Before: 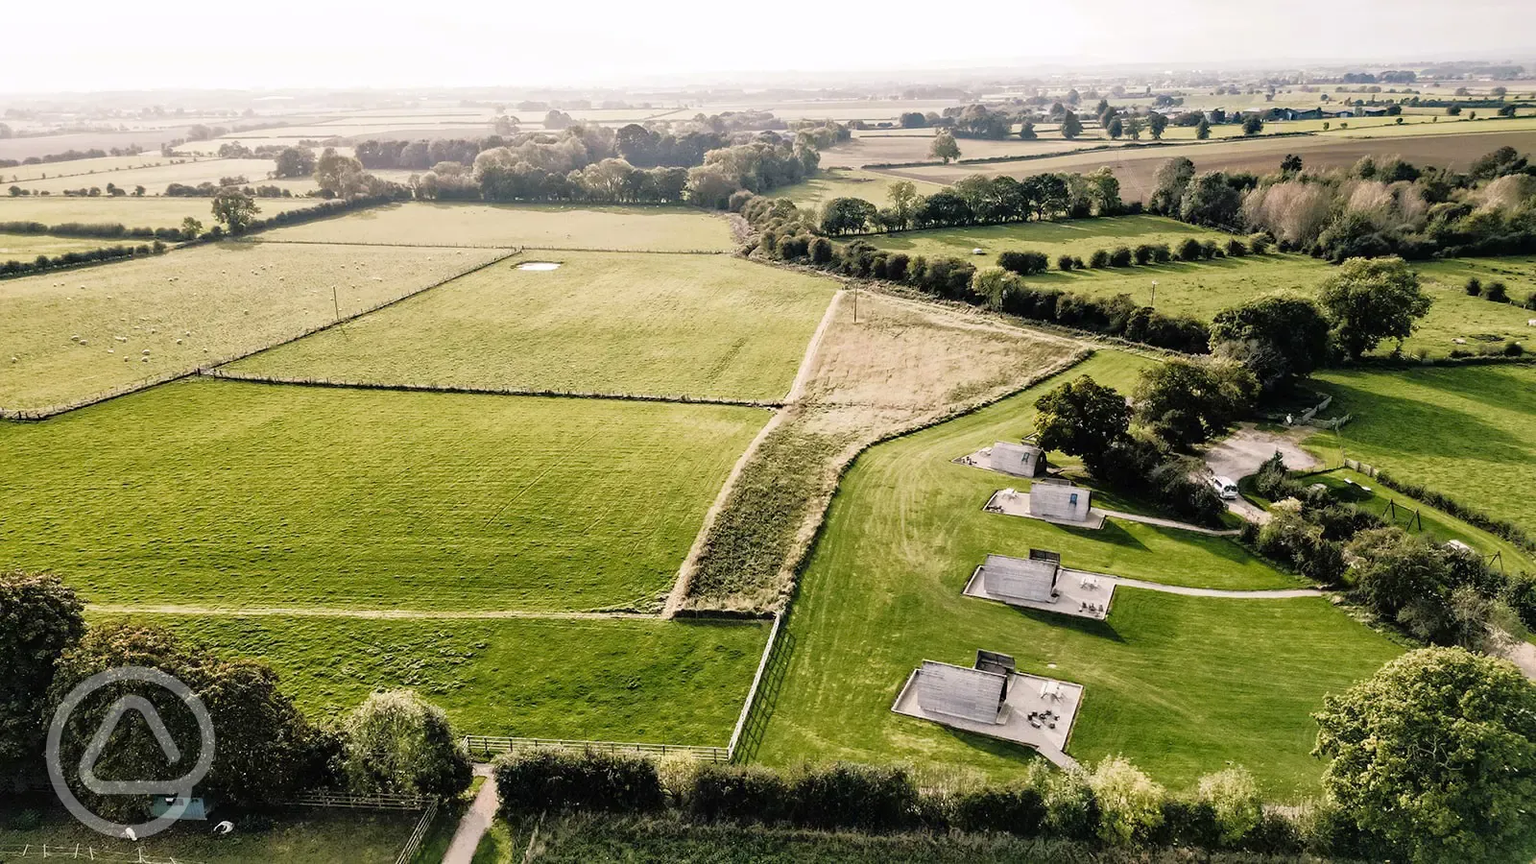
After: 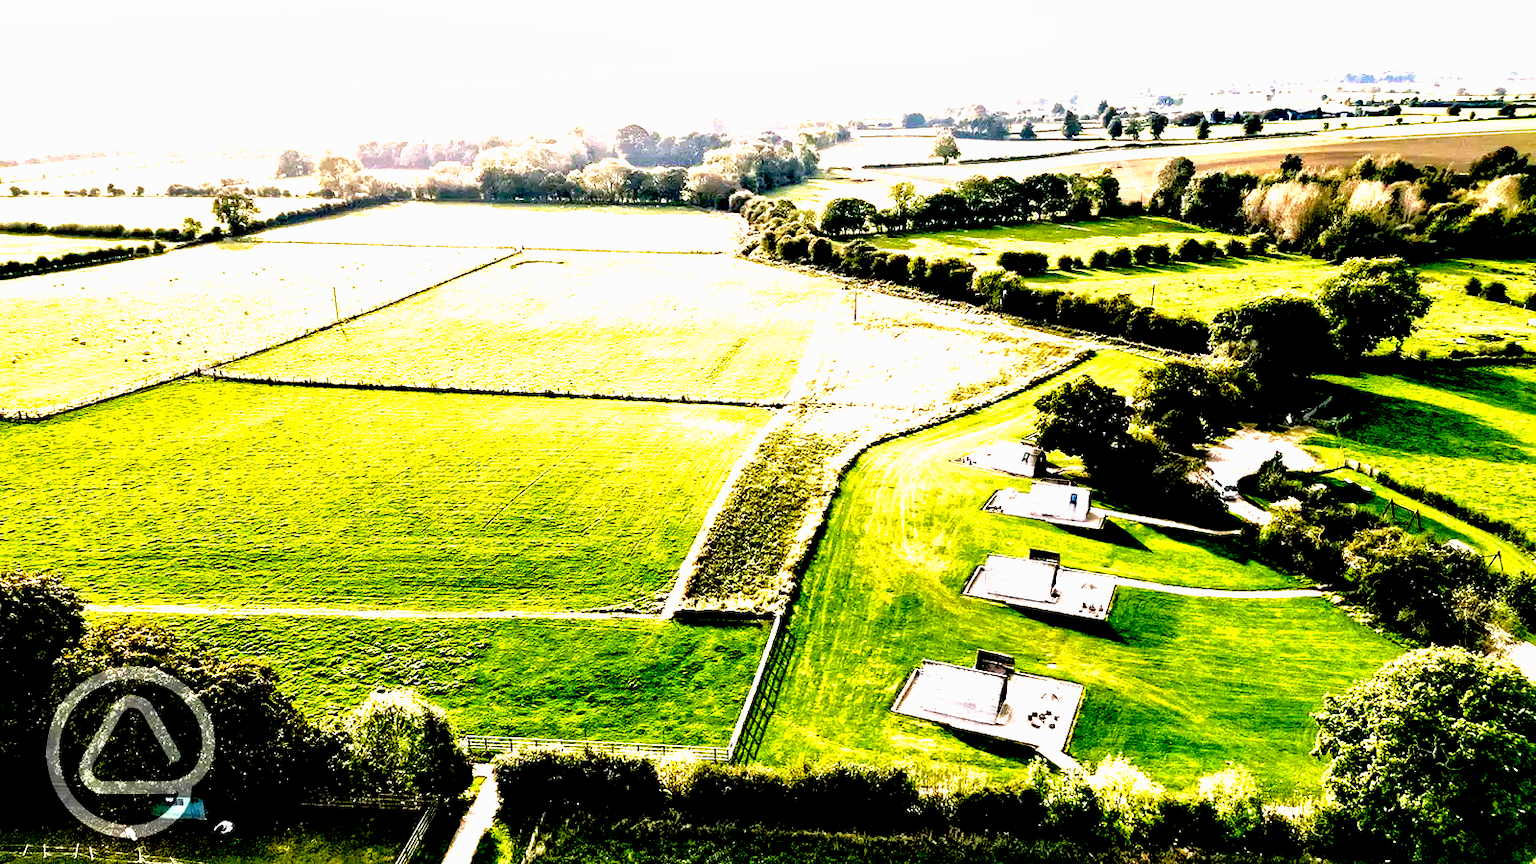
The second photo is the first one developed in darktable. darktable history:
exposure: black level correction 0.046, exposure -0.231 EV, compensate highlight preservation false
tone curve: curves: ch0 [(0, 0) (0.003, 0.01) (0.011, 0.011) (0.025, 0.008) (0.044, 0.007) (0.069, 0.006) (0.1, 0.005) (0.136, 0.015) (0.177, 0.094) (0.224, 0.241) (0.277, 0.369) (0.335, 0.5) (0.399, 0.648) (0.468, 0.811) (0.543, 0.975) (0.623, 0.989) (0.709, 0.989) (0.801, 0.99) (0.898, 0.99) (1, 1)], preserve colors none
